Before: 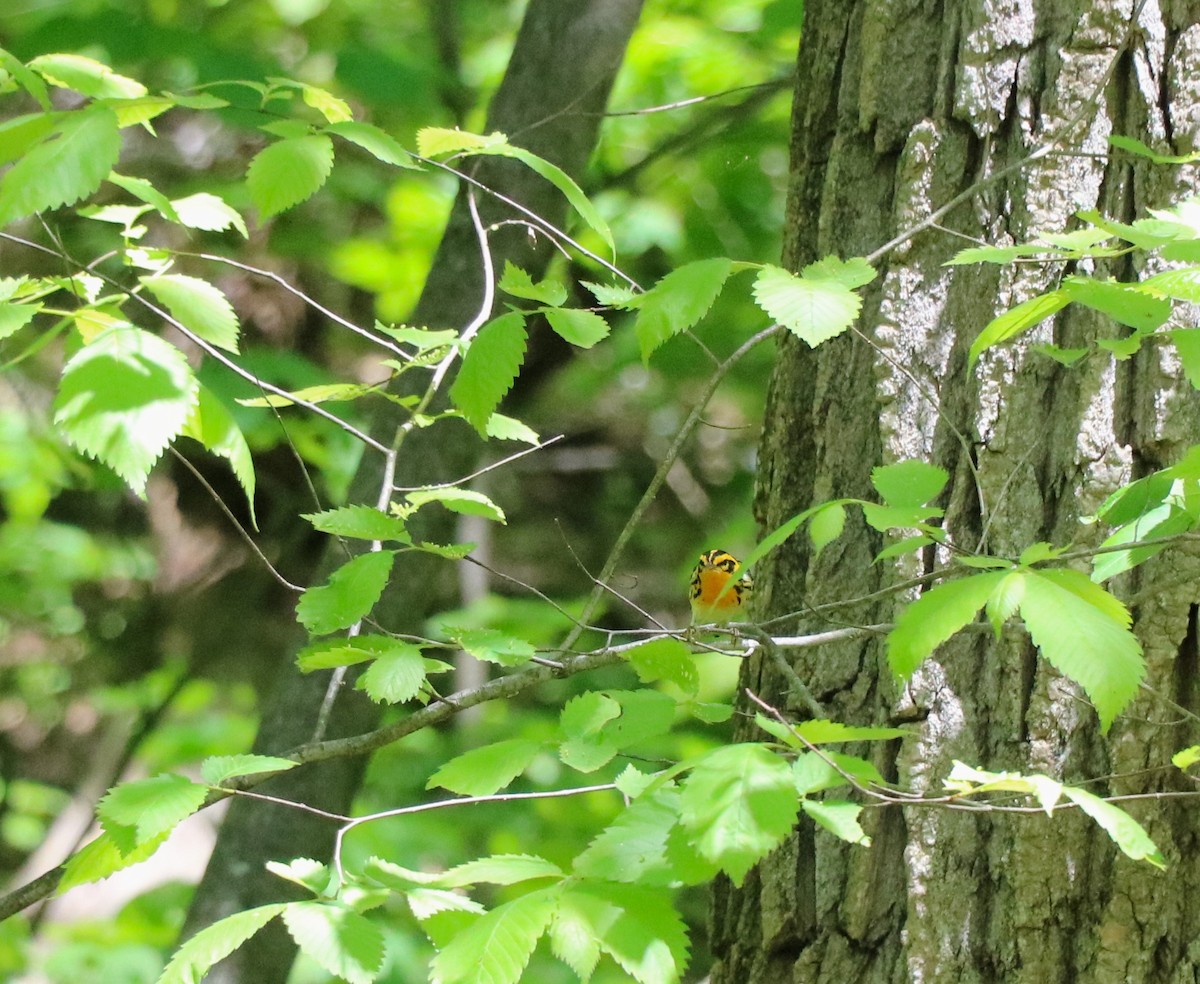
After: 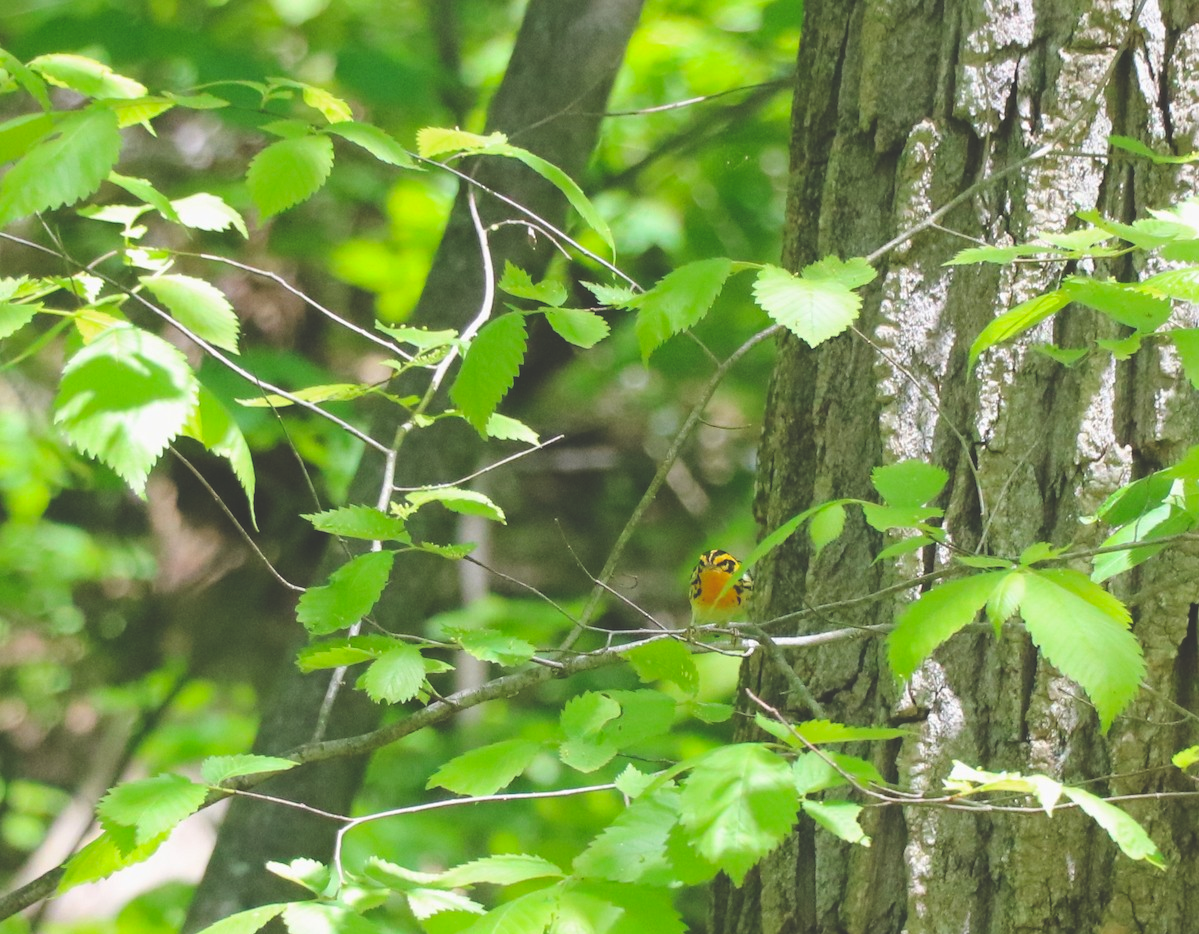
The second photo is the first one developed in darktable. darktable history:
exposure: black level correction -0.03, compensate highlight preservation false
crop and rotate: top 0.002%, bottom 5.035%
color balance rgb: linear chroma grading › shadows 16.472%, perceptual saturation grading › global saturation 9.787%, global vibrance 12.557%
